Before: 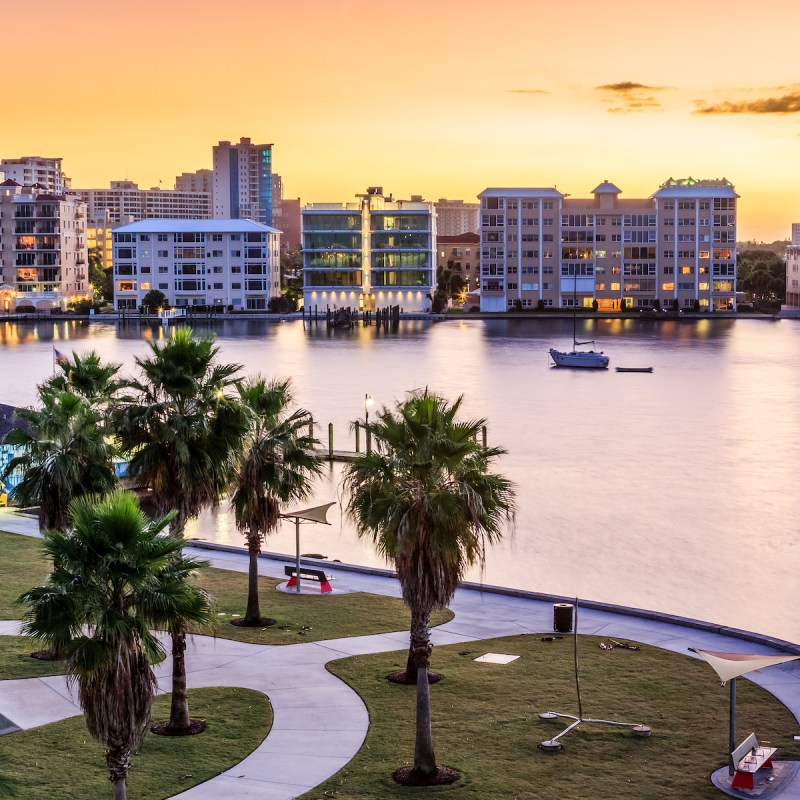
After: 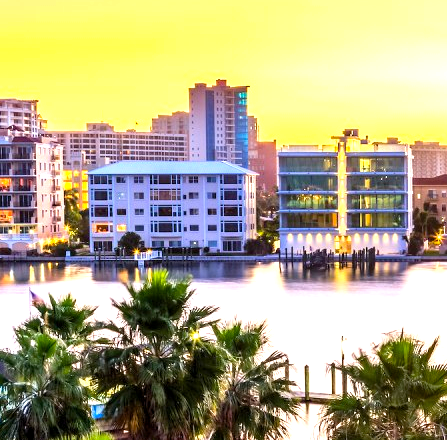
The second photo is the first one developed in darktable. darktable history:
color balance rgb: perceptual saturation grading › global saturation 25.767%, global vibrance 20%
crop and rotate: left 3.036%, top 7.371%, right 41.008%, bottom 37.589%
exposure: black level correction 0.001, exposure 0.959 EV, compensate highlight preservation false
